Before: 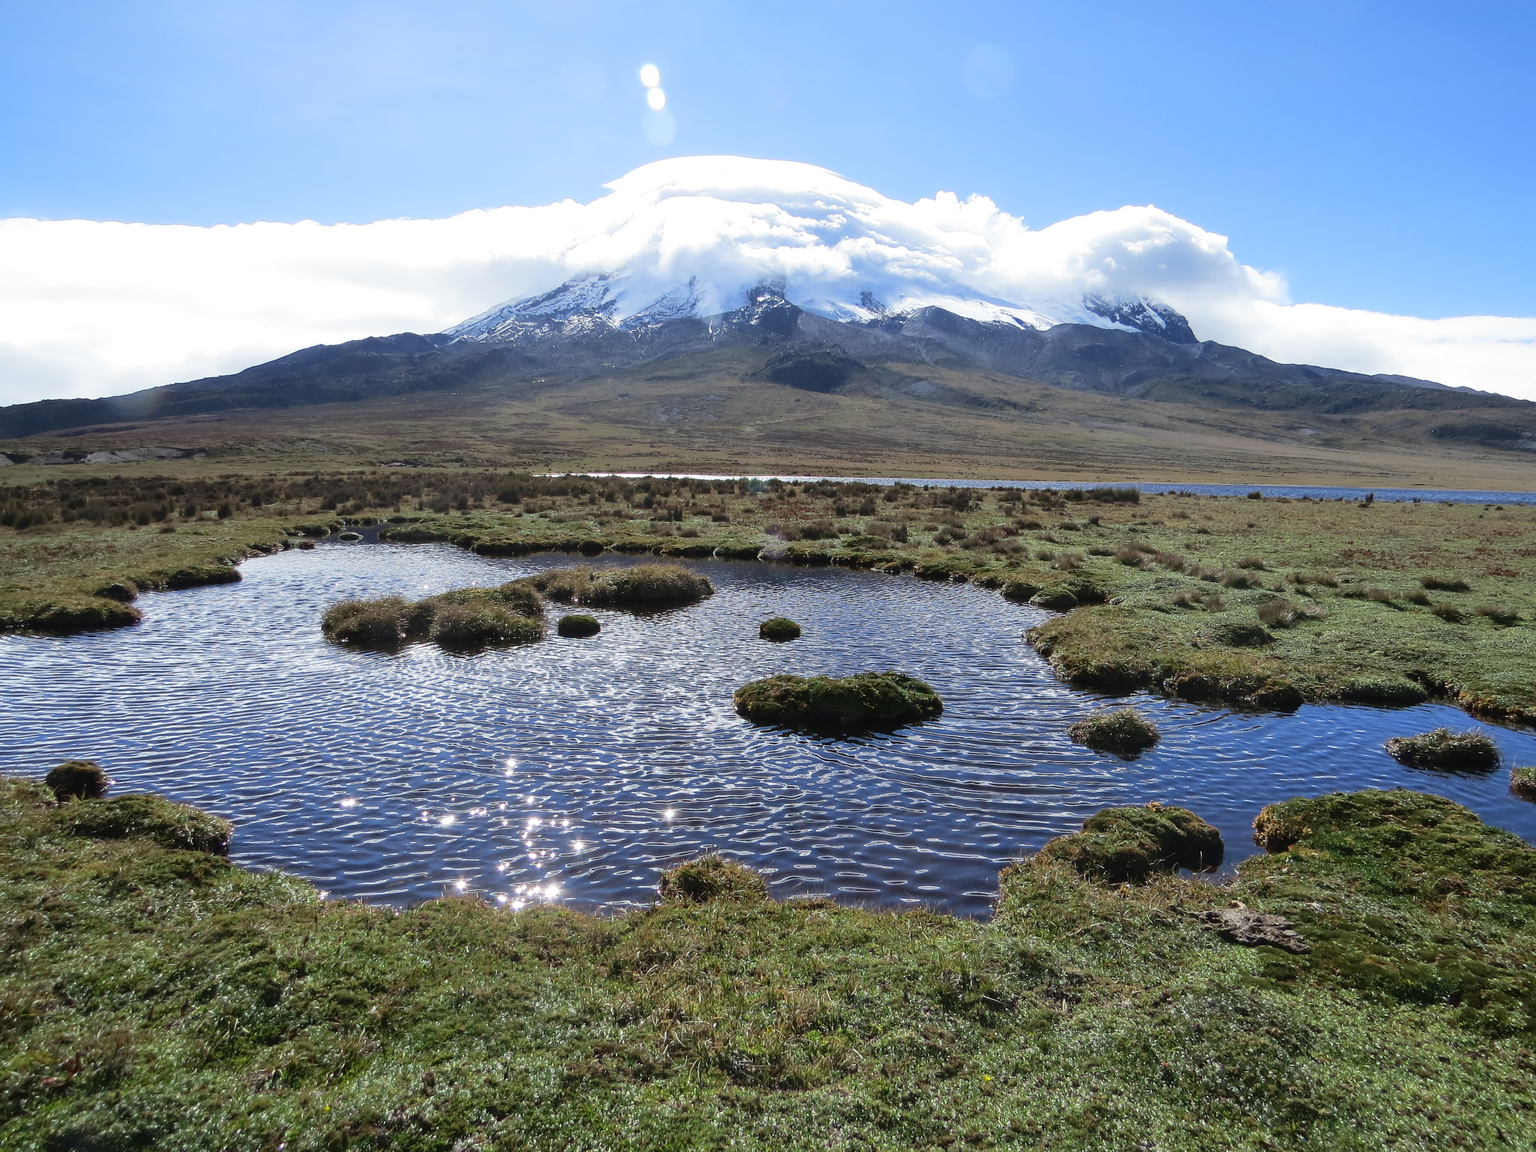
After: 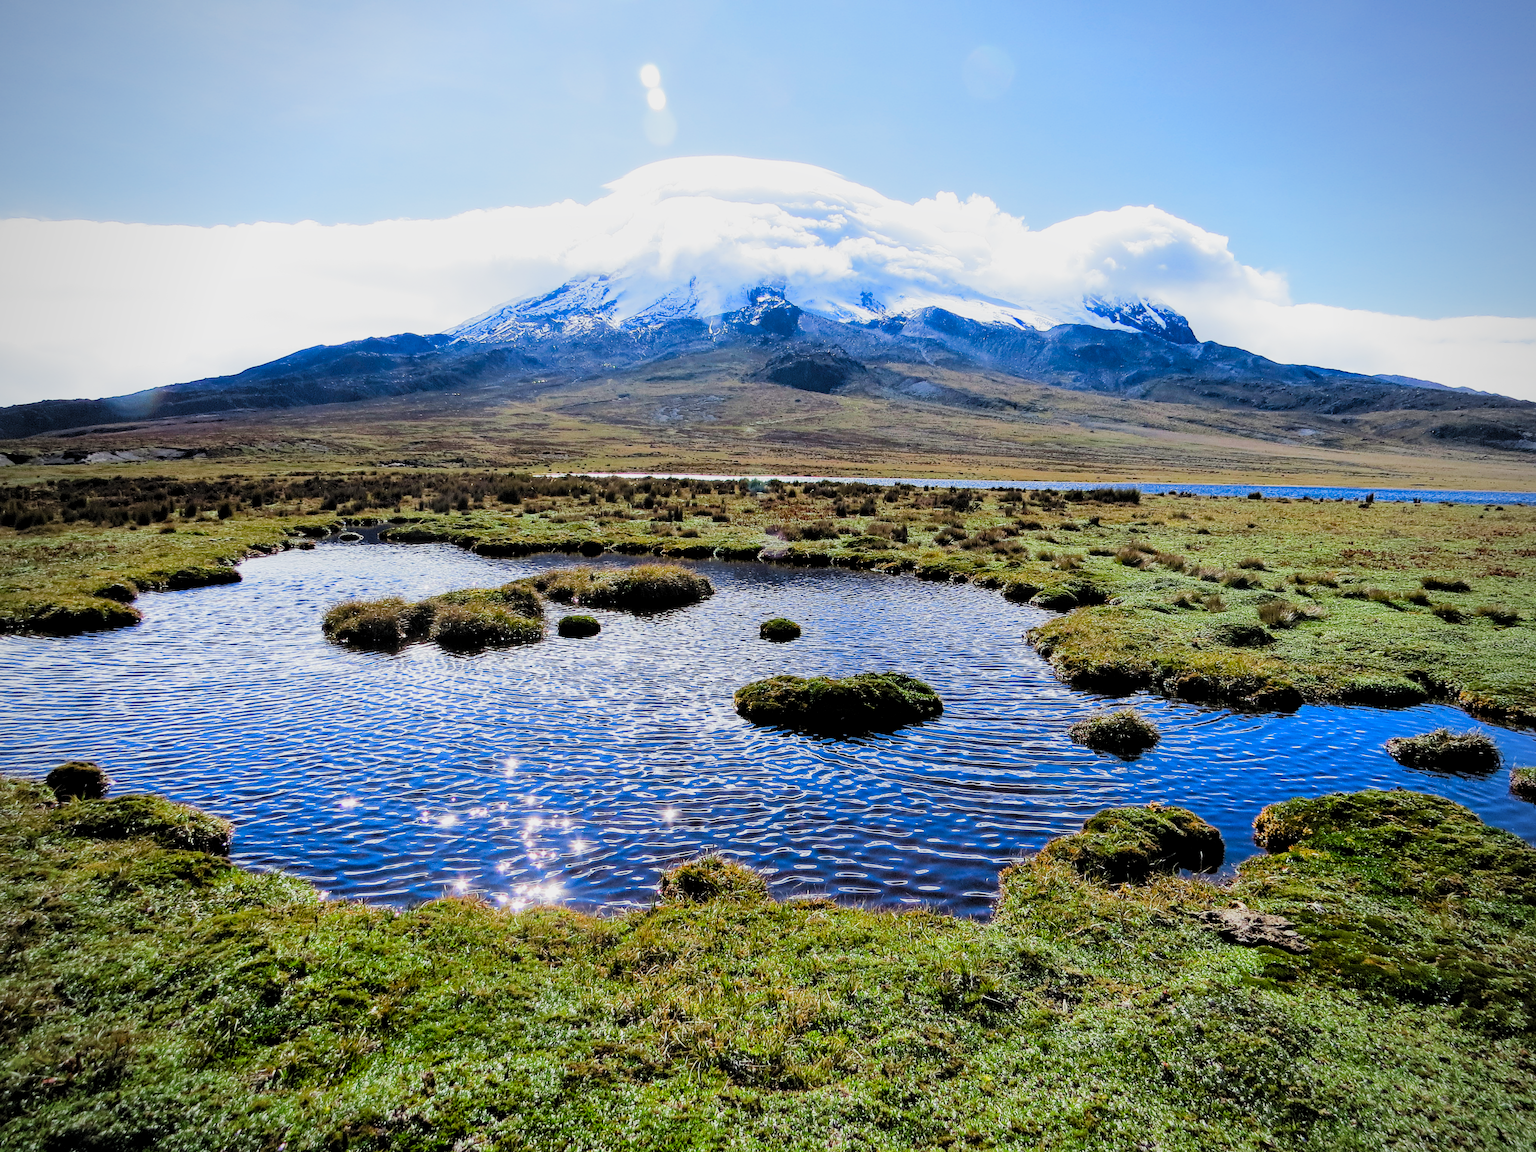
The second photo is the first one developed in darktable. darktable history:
local contrast: highlights 100%, shadows 100%, detail 120%, midtone range 0.2
contrast brightness saturation: contrast 0.2, brightness 0.16, saturation 0.22
color balance rgb: perceptual saturation grading › global saturation 25%, perceptual brilliance grading › mid-tones 10%, perceptual brilliance grading › shadows 15%, global vibrance 20%
filmic: grey point source 18, black point source -8.65, white point source 2.45, grey point target 18, white point target 100, output power 2.2, latitude stops 2, contrast 1.5, saturation 100, global saturation 100
filmic rgb: black relative exposure -7.65 EV, white relative exposure 4.56 EV, hardness 3.61
haze removal: strength 0.29, distance 0.25, compatibility mode true, adaptive false
tone equalizer: on, module defaults
vibrance: on, module defaults
vignetting: fall-off radius 60.92%
